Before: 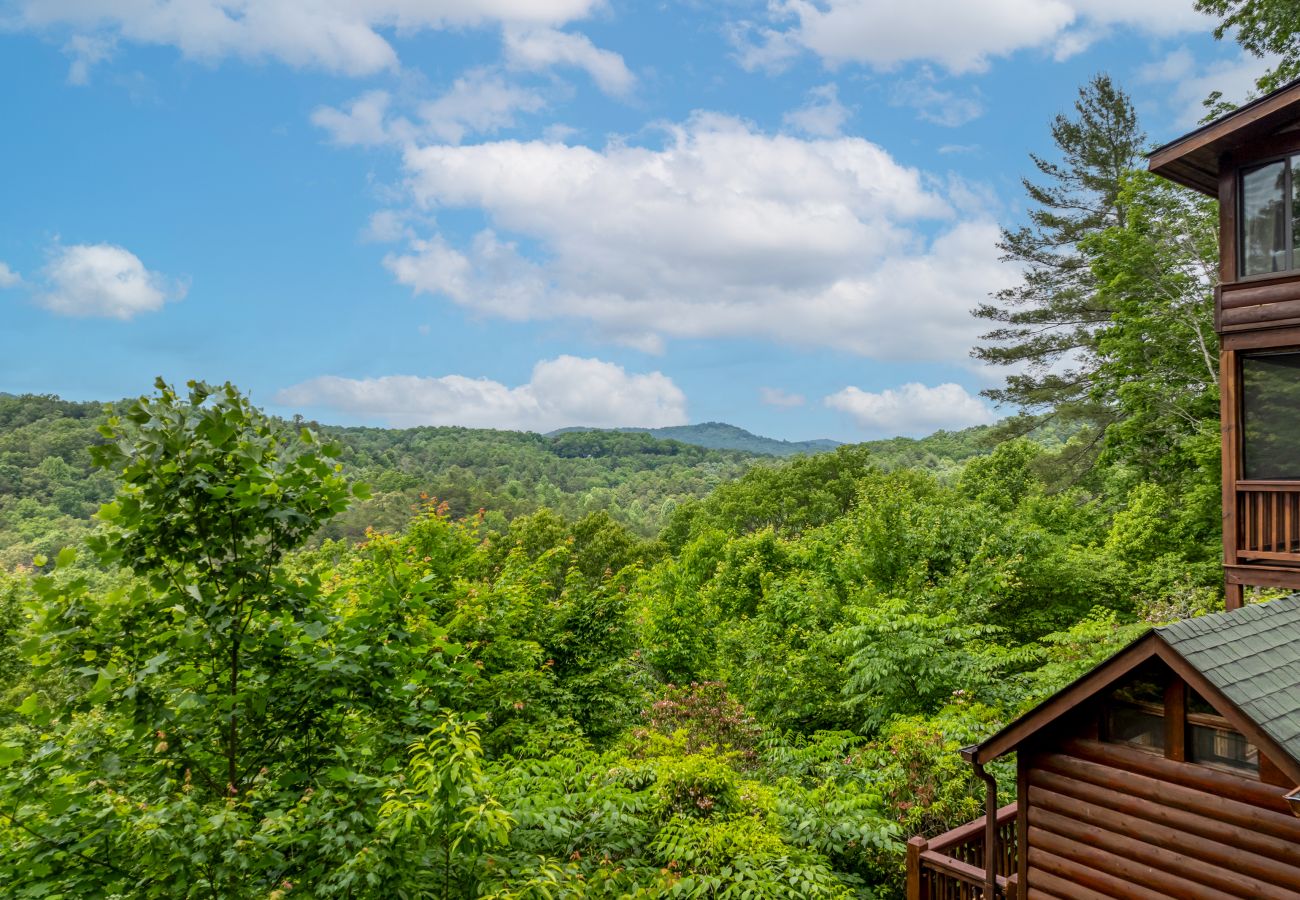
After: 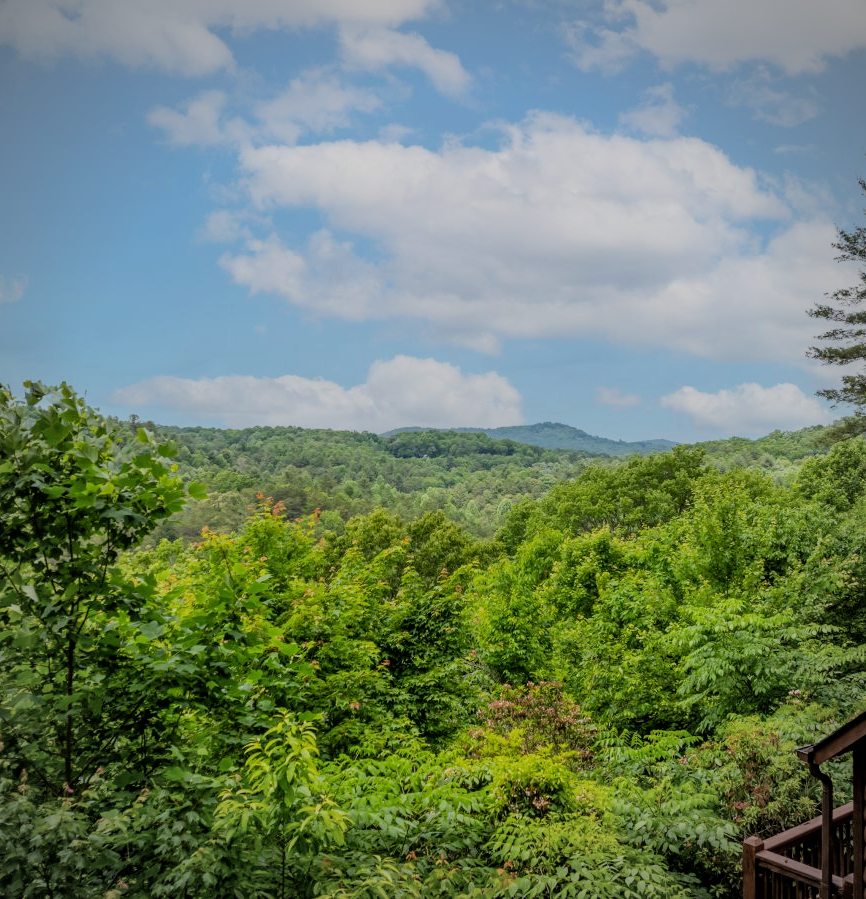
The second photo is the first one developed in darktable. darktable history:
filmic rgb: black relative exposure -7.65 EV, white relative exposure 4.56 EV, hardness 3.61
crop and rotate: left 12.648%, right 20.685%
vignetting: fall-off radius 60.92%
